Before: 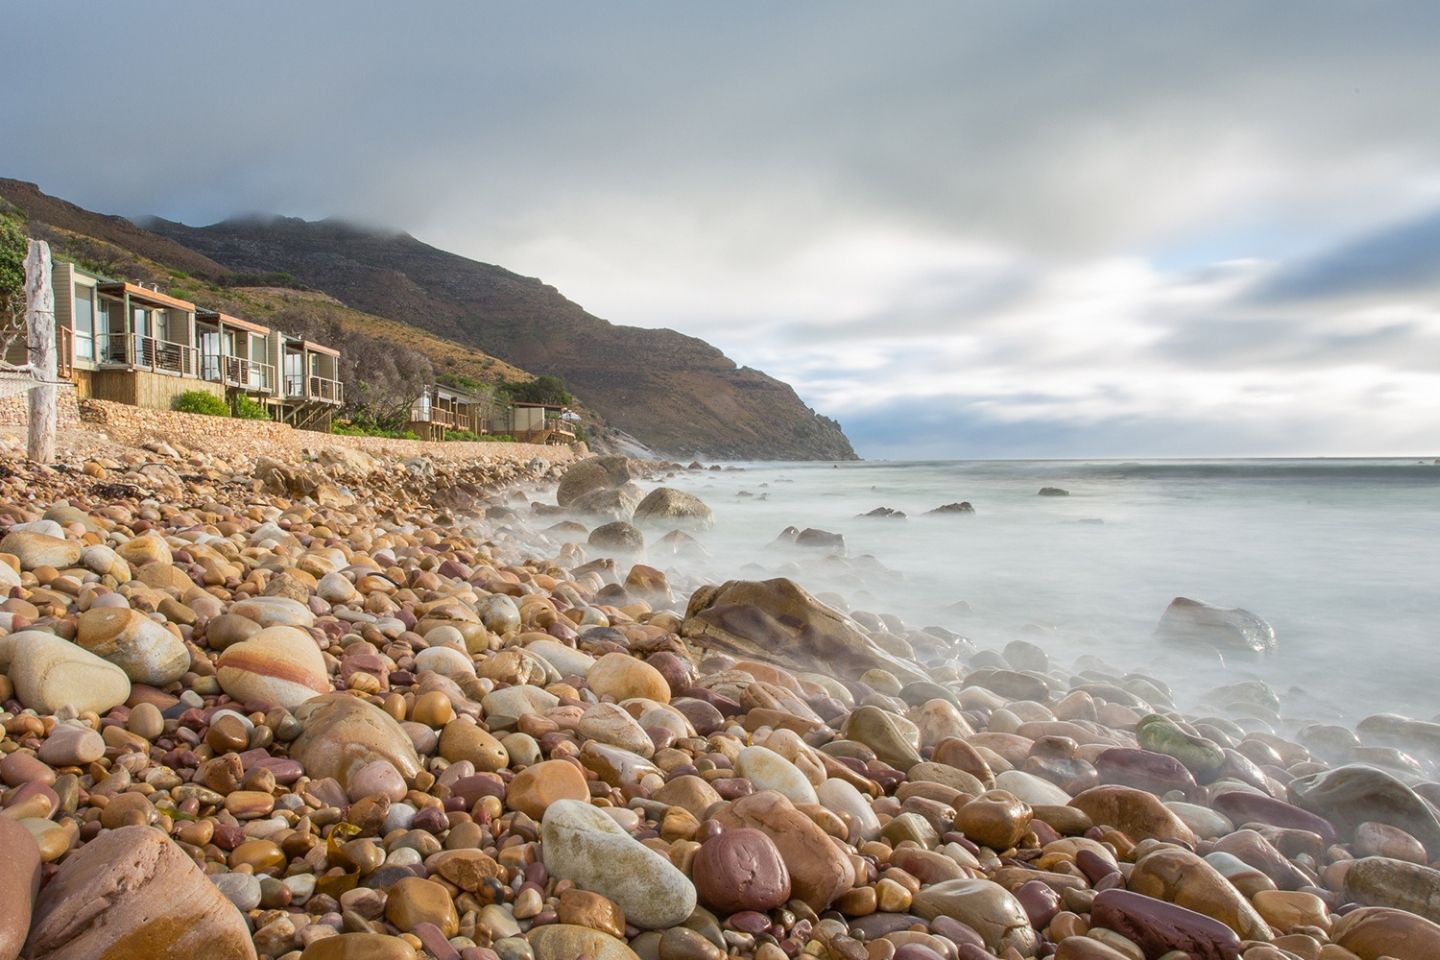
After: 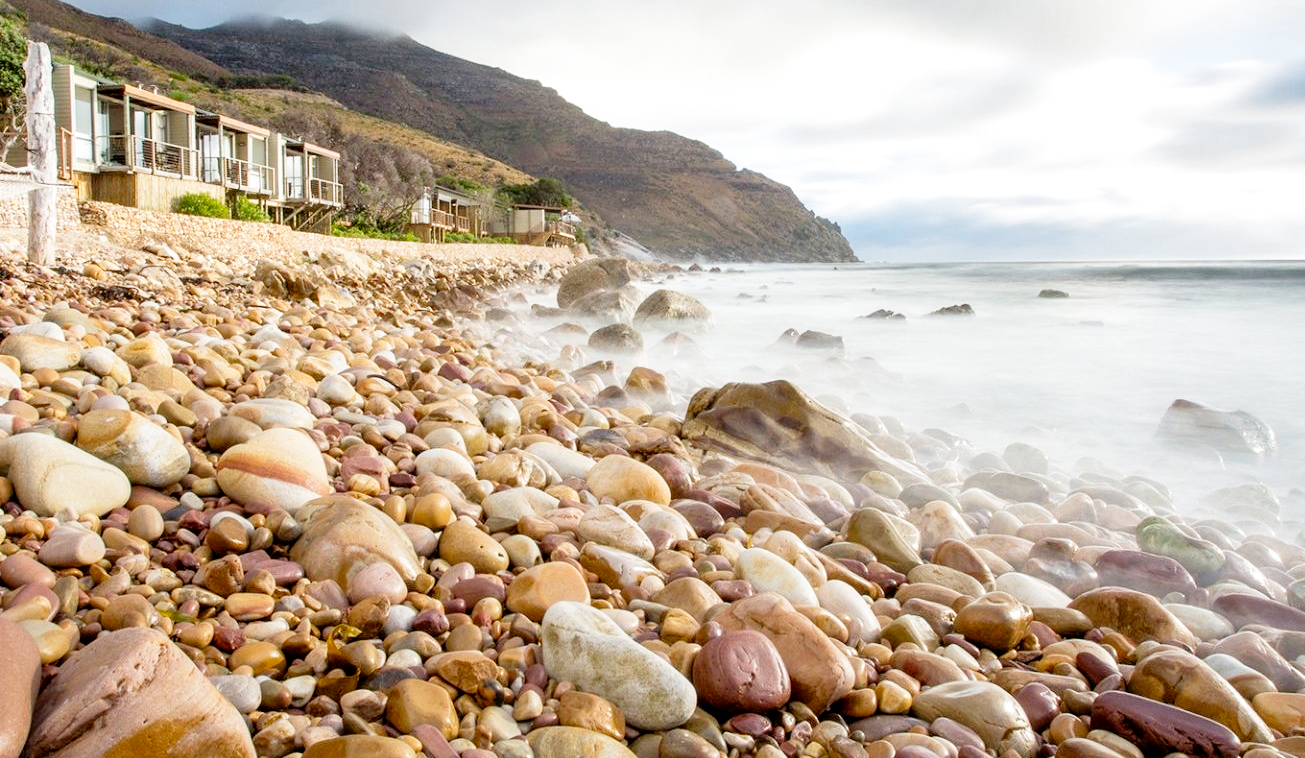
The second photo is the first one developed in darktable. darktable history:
crop: top 20.724%, right 9.35%, bottom 0.219%
filmic rgb: black relative exposure -7.7 EV, white relative exposure 4.38 EV, threshold 5.99 EV, hardness 3.75, latitude 50.08%, contrast 1.101, add noise in highlights 0.002, preserve chrominance no, color science v3 (2019), use custom middle-gray values true, contrast in highlights soft, enable highlight reconstruction true
tone equalizer: -8 EV -0.714 EV, -7 EV -0.696 EV, -6 EV -0.575 EV, -5 EV -0.394 EV, -3 EV 0.371 EV, -2 EV 0.6 EV, -1 EV 0.679 EV, +0 EV 0.721 EV, mask exposure compensation -0.512 EV
exposure: exposure 0.299 EV, compensate highlight preservation false
shadows and highlights: shadows 37.06, highlights -27.12, soften with gaussian
